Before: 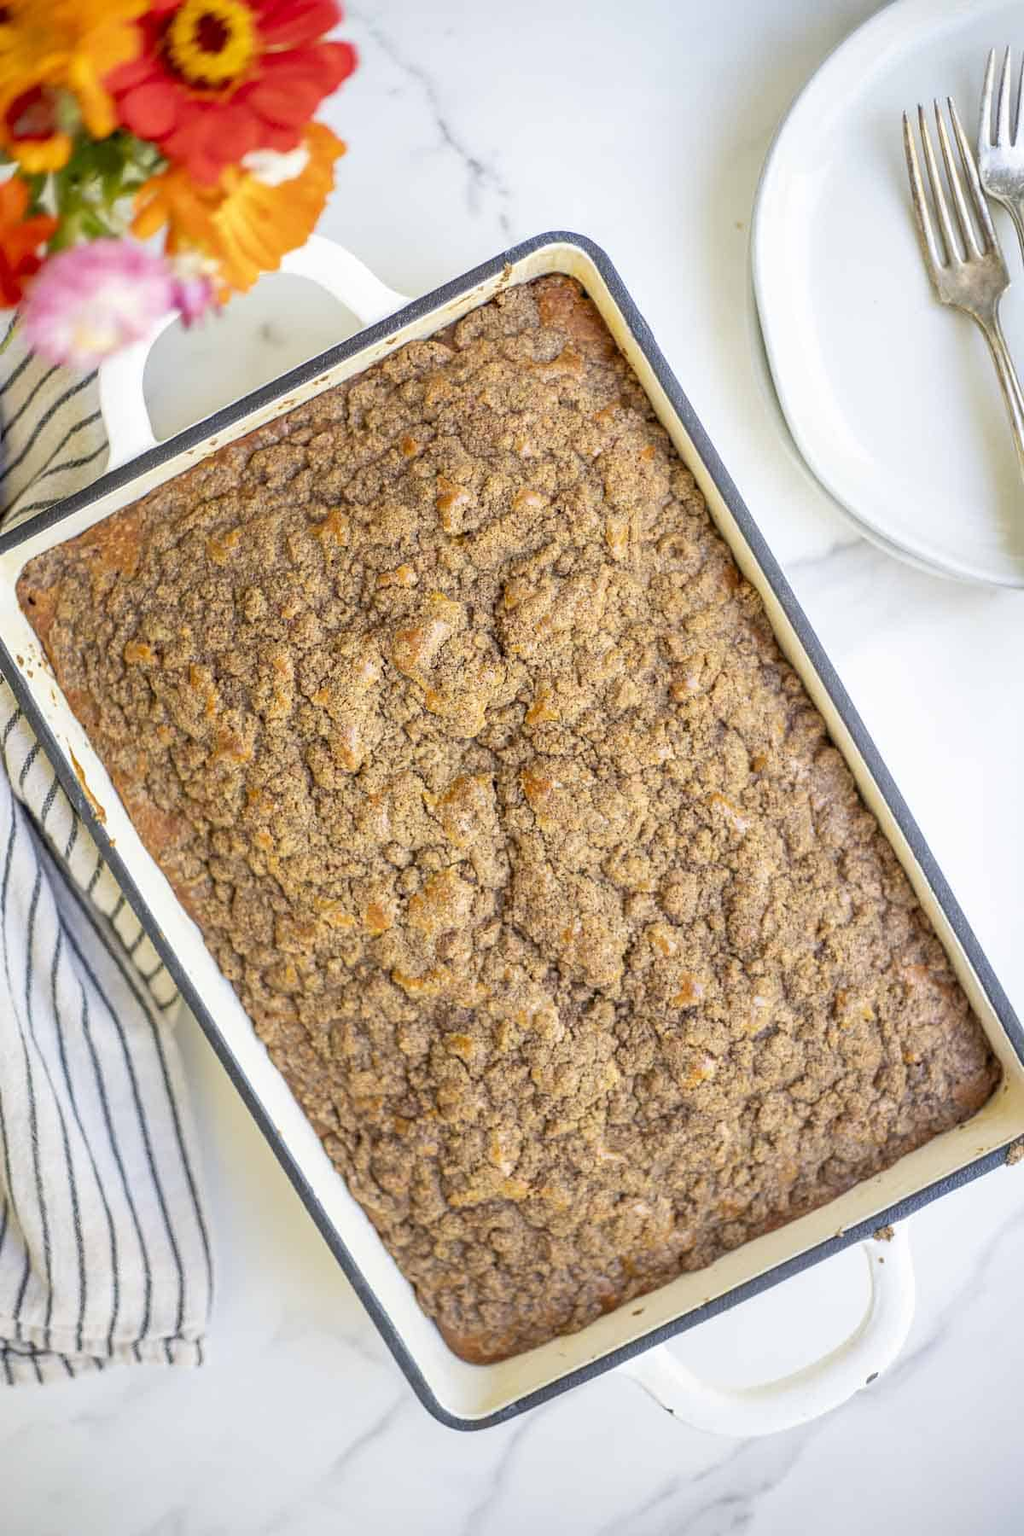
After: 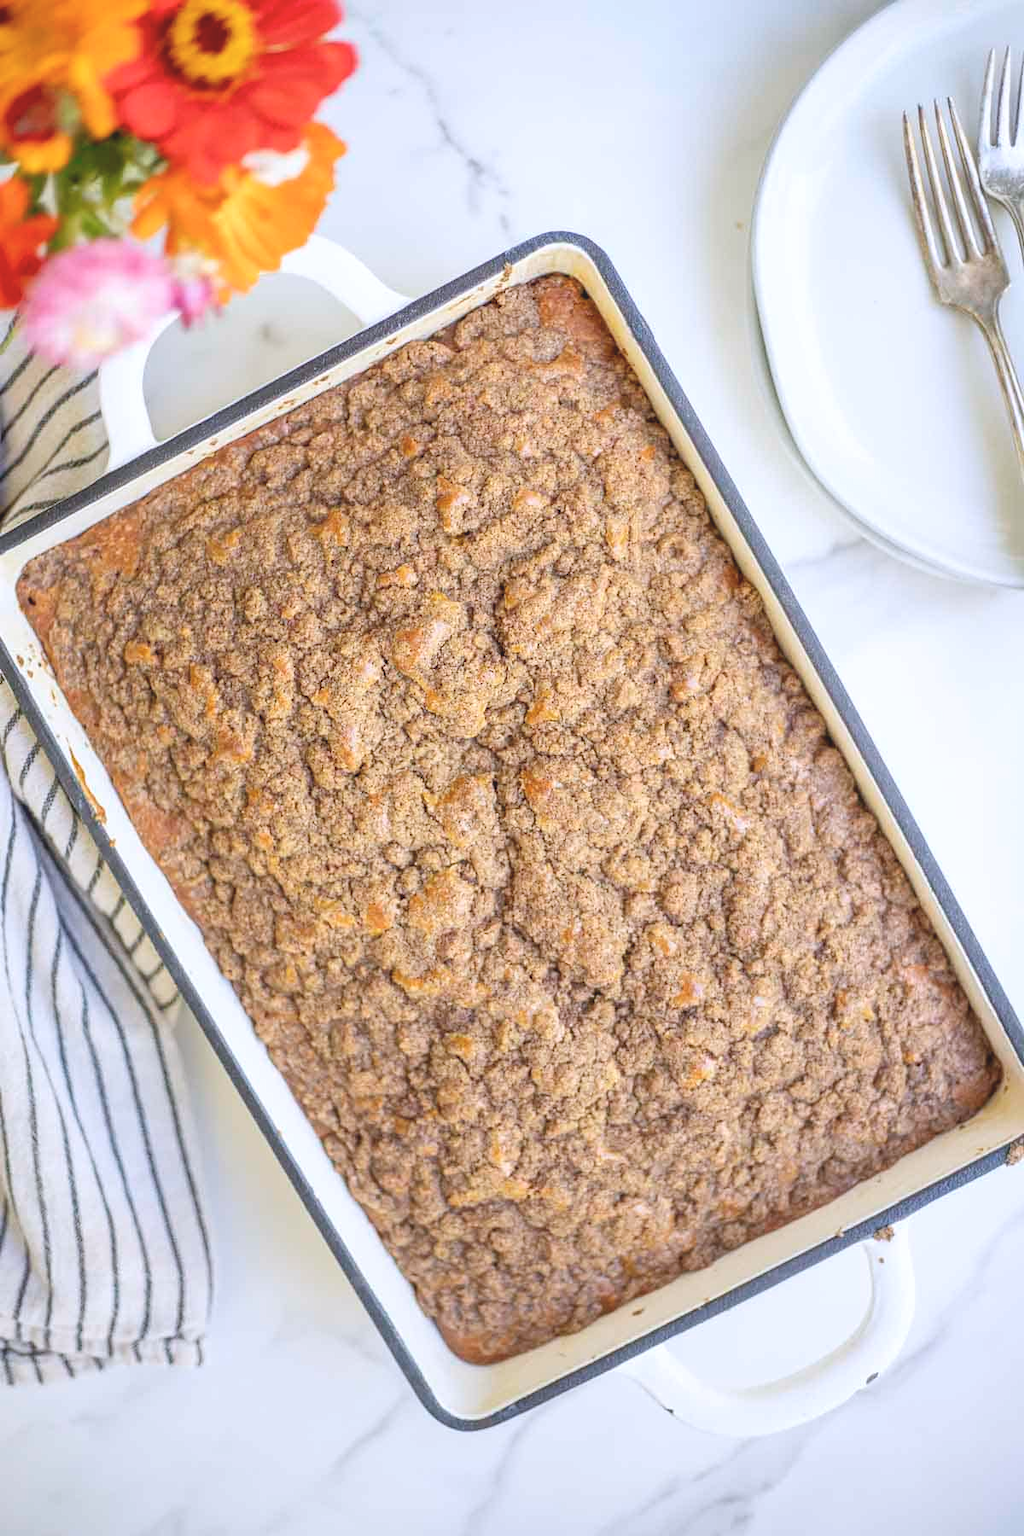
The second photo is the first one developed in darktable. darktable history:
color balance: lift [1.007, 1, 1, 1], gamma [1.097, 1, 1, 1]
color calibration: illuminant as shot in camera, x 0.358, y 0.373, temperature 4628.91 K
